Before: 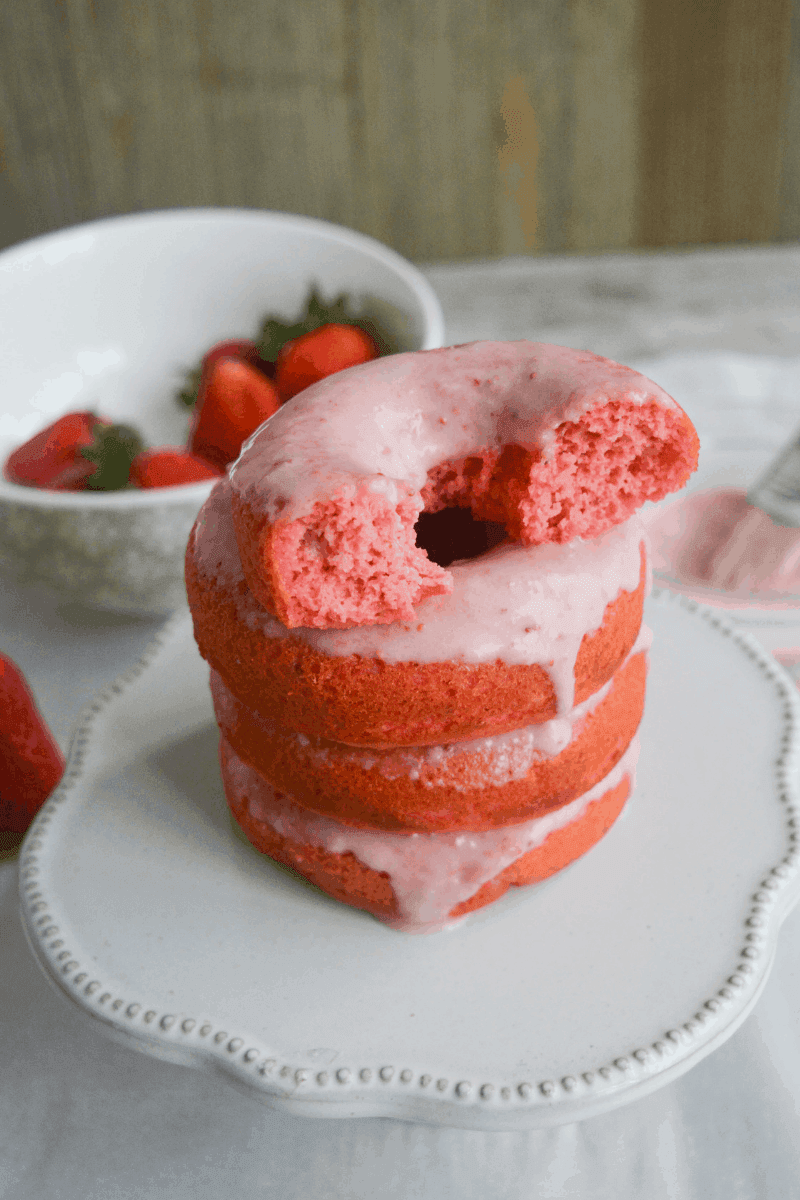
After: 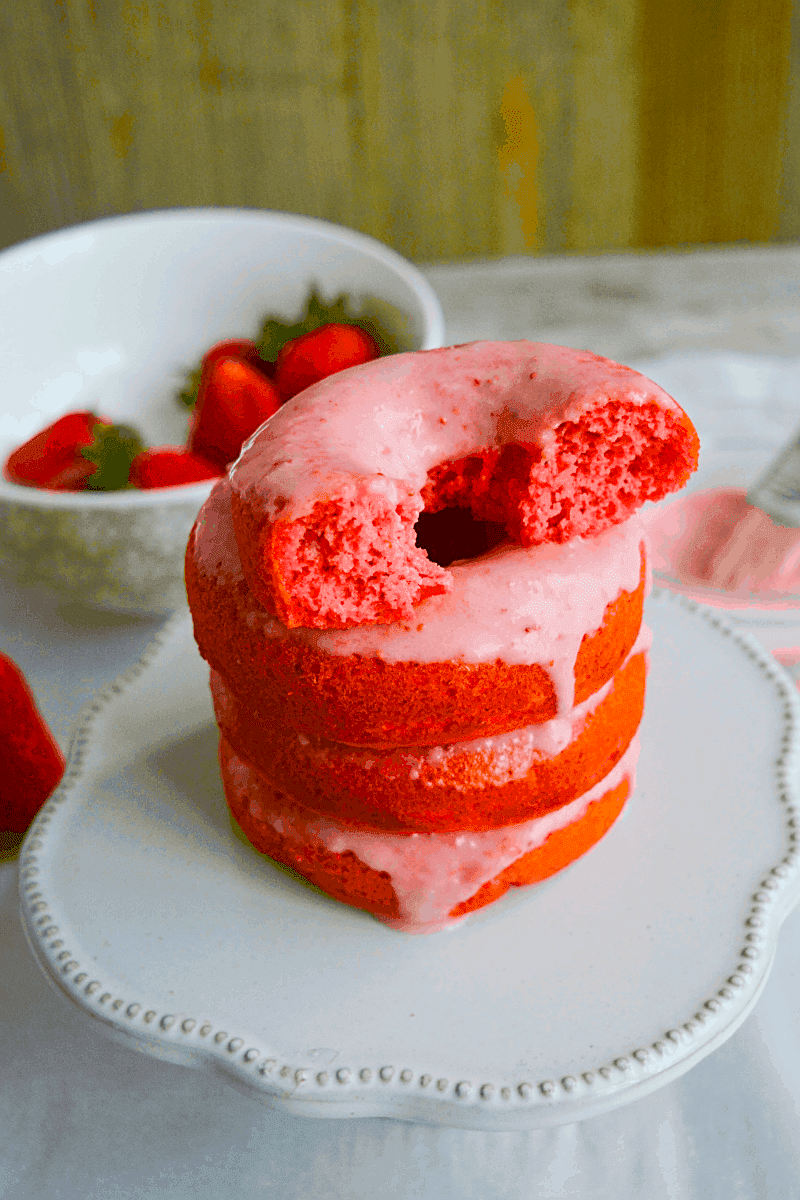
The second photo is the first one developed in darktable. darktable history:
sharpen: on, module defaults
color balance rgb: linear chroma grading › global chroma 15%, perceptual saturation grading › global saturation 30%
velvia: strength 32%, mid-tones bias 0.2
